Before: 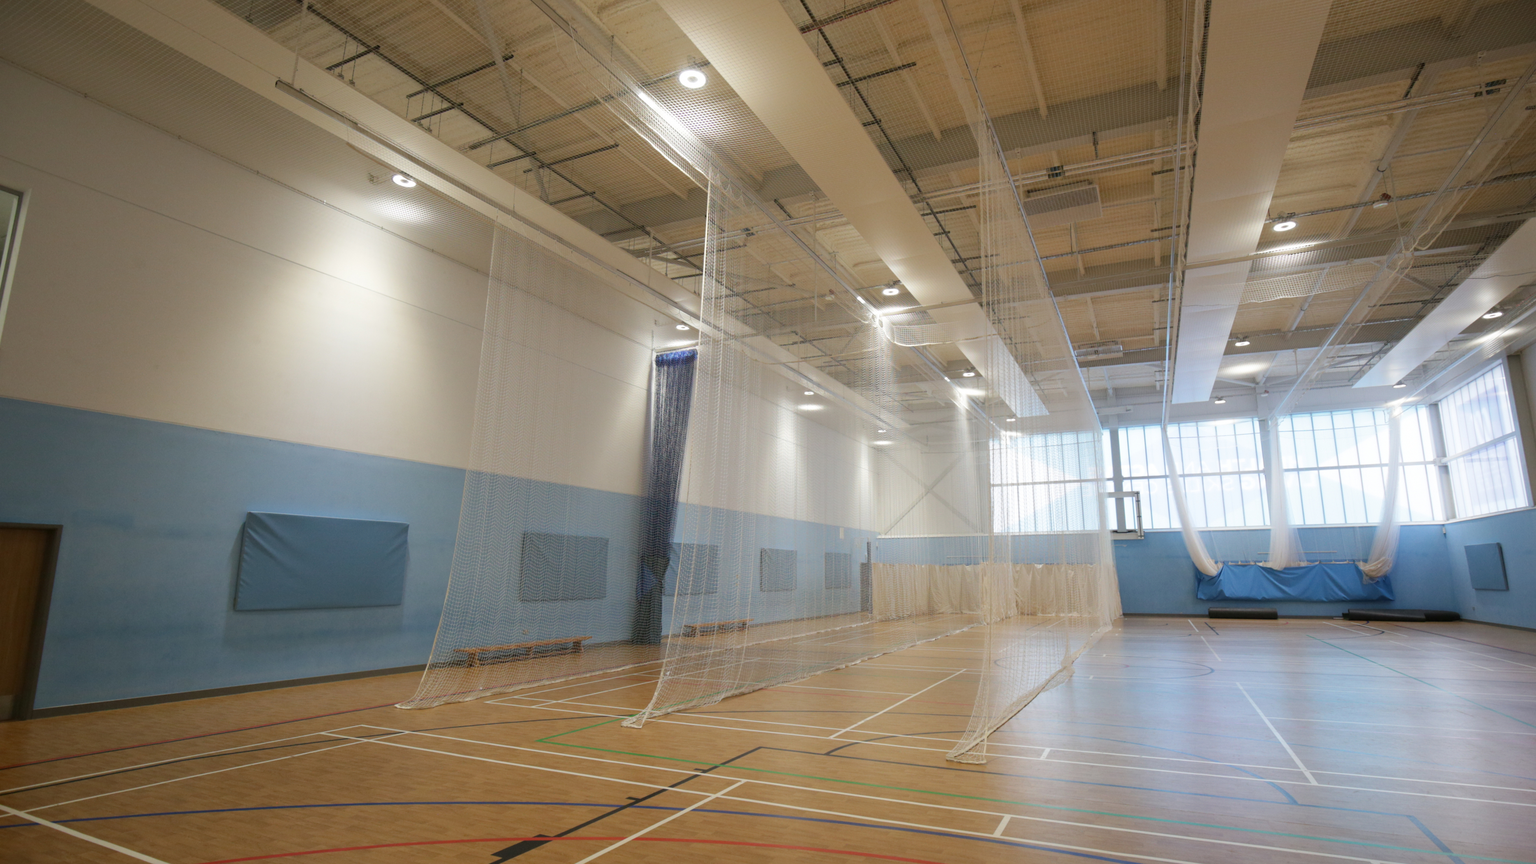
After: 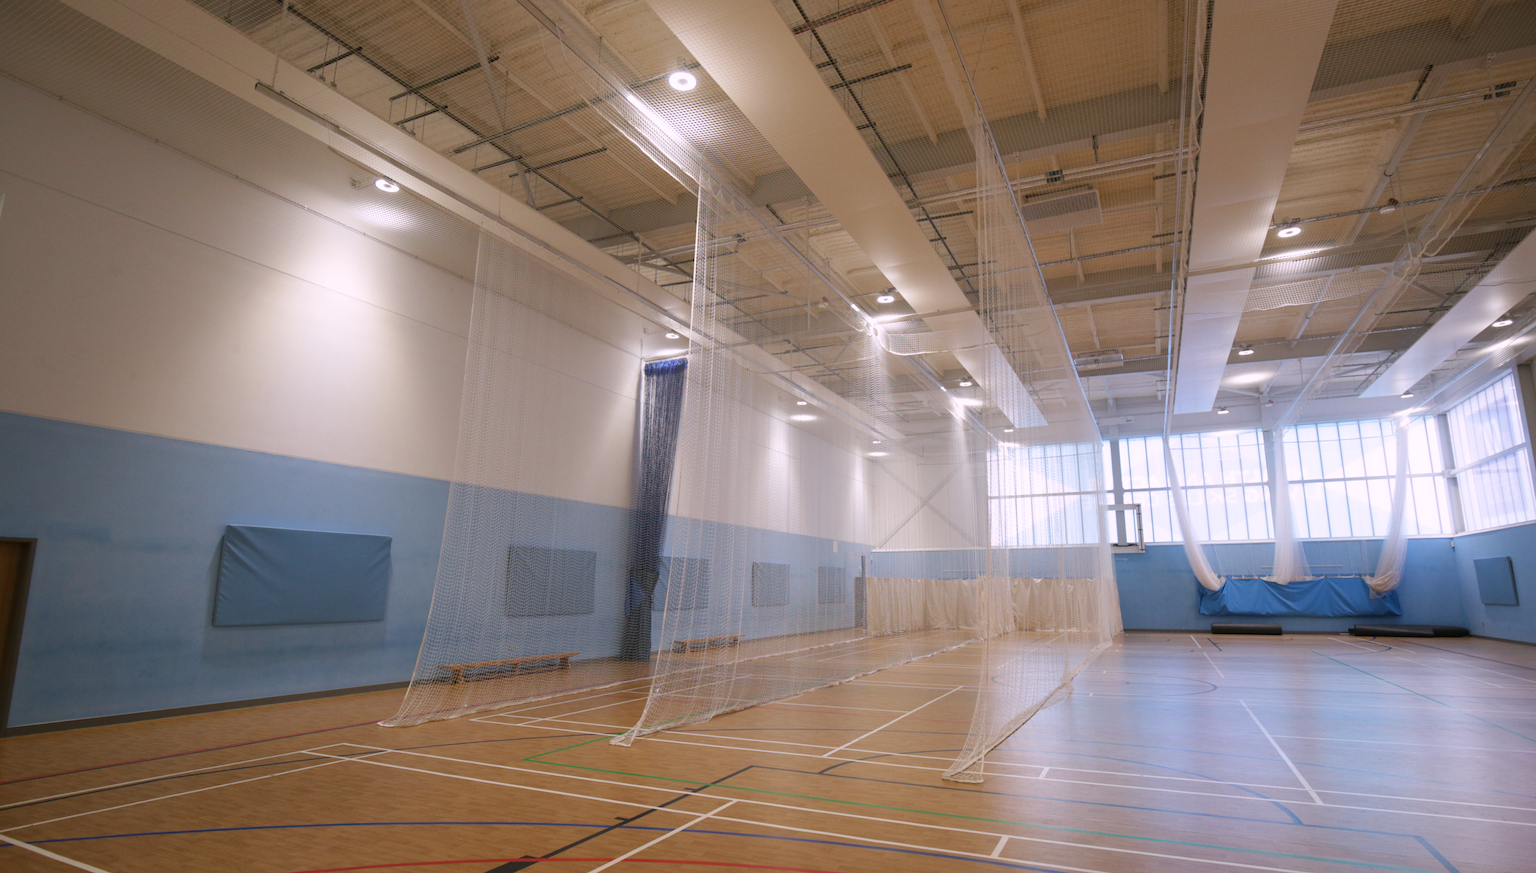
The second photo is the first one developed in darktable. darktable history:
crop and rotate: left 1.774%, right 0.633%, bottom 1.28%
color zones: curves: ch0 [(0, 0.444) (0.143, 0.442) (0.286, 0.441) (0.429, 0.441) (0.571, 0.441) (0.714, 0.441) (0.857, 0.442) (1, 0.444)]
white balance: red 1.05, blue 1.072
